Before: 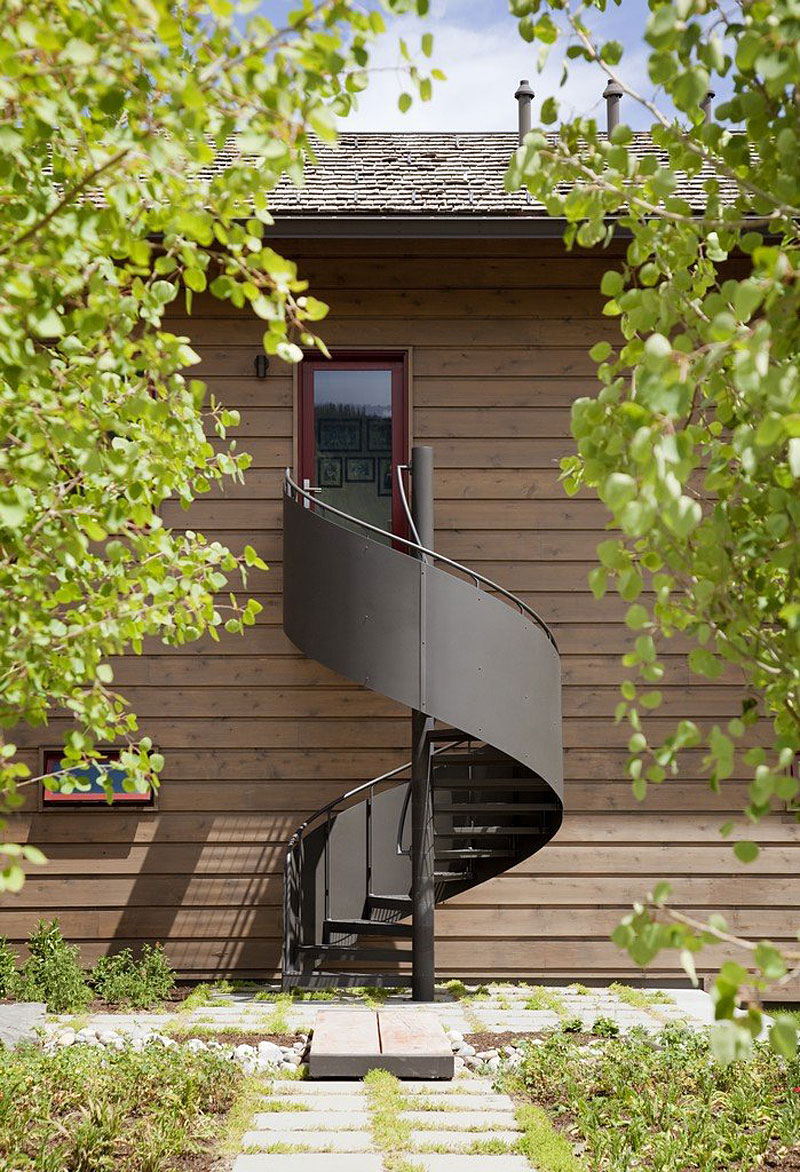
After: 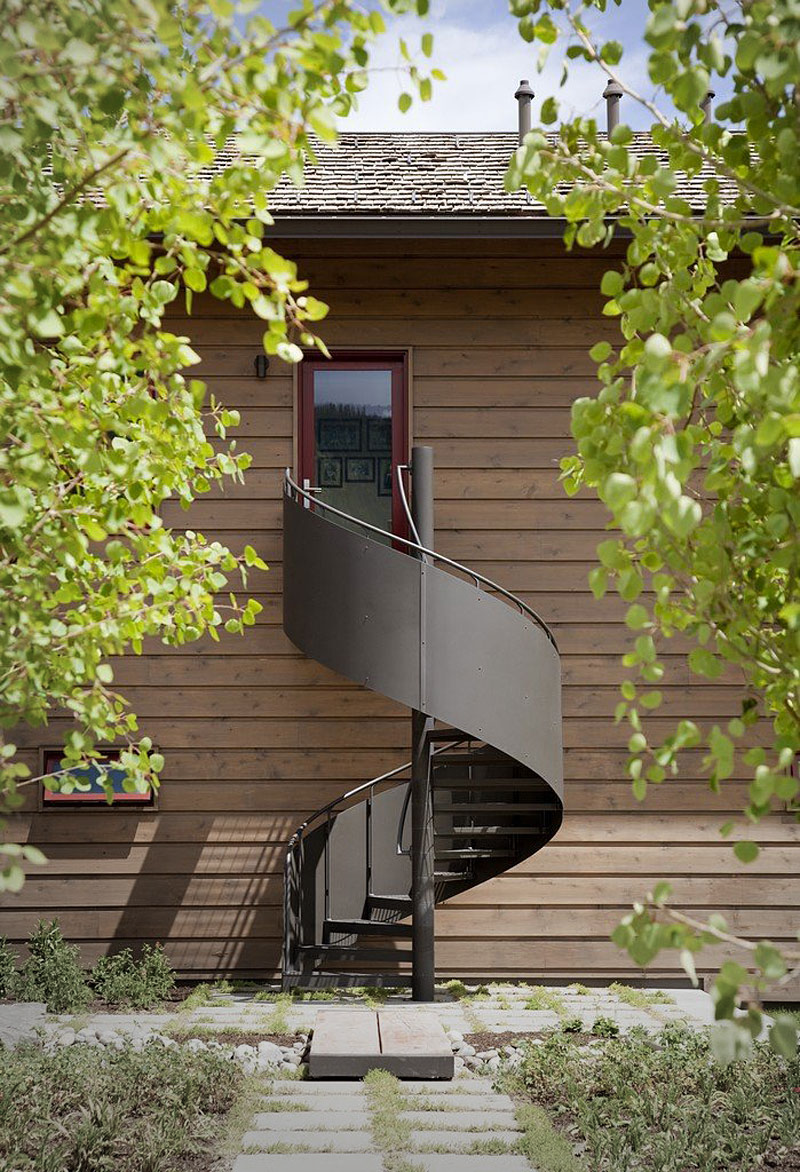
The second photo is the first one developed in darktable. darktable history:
vignetting: fall-off start 71.75%, center (0.219, -0.229)
